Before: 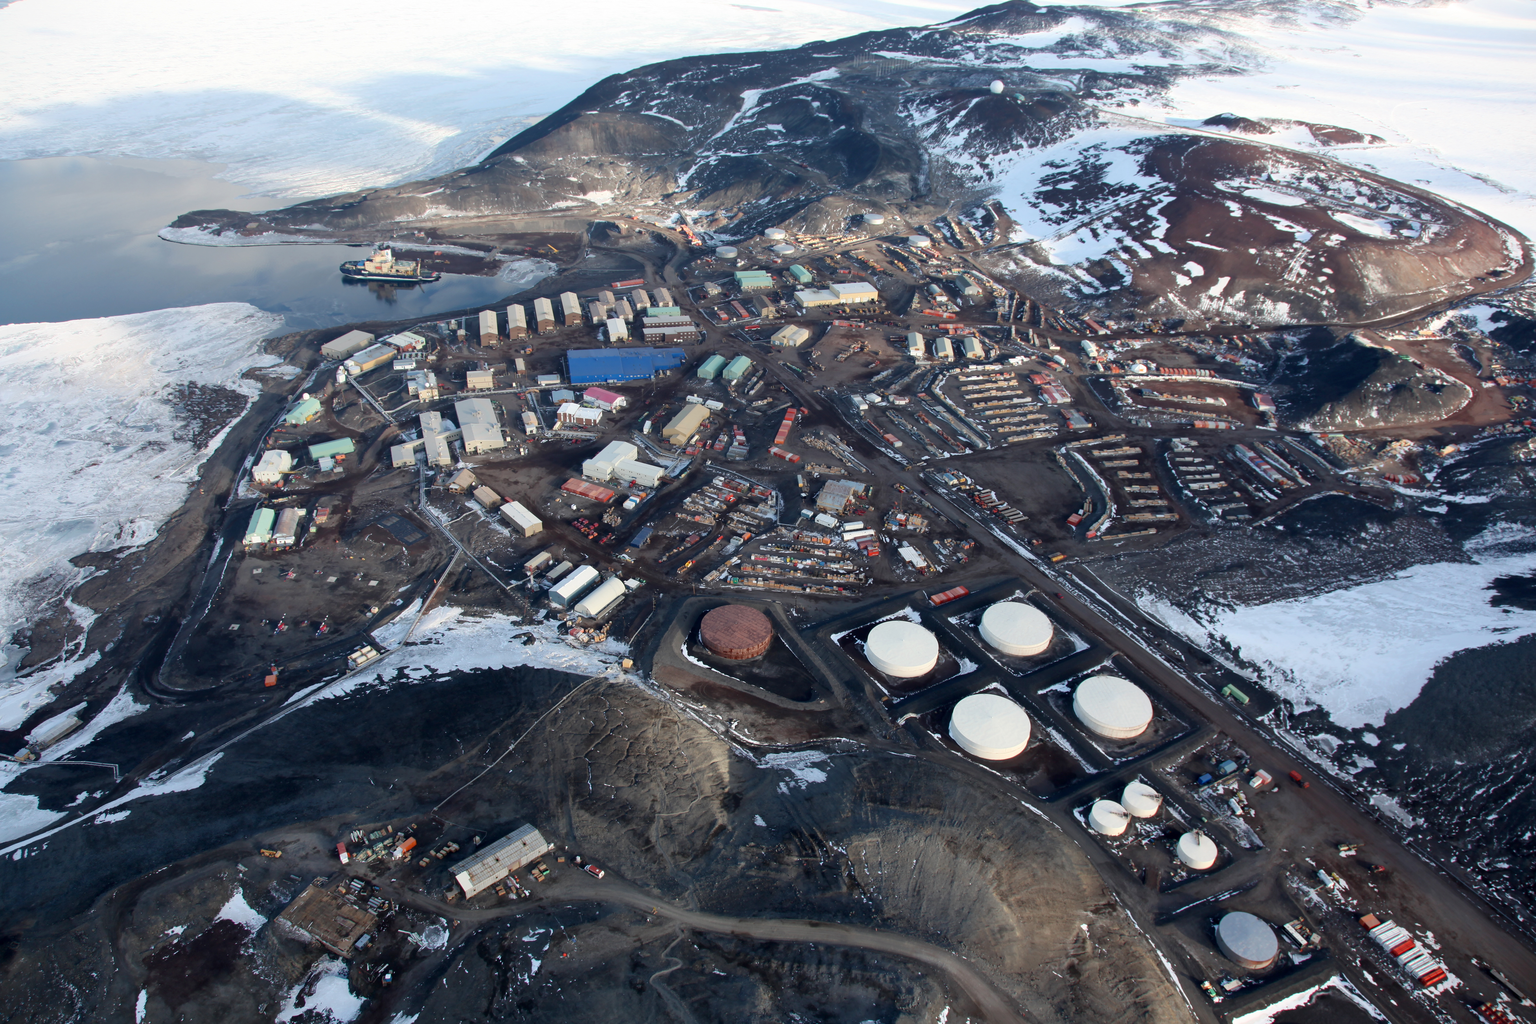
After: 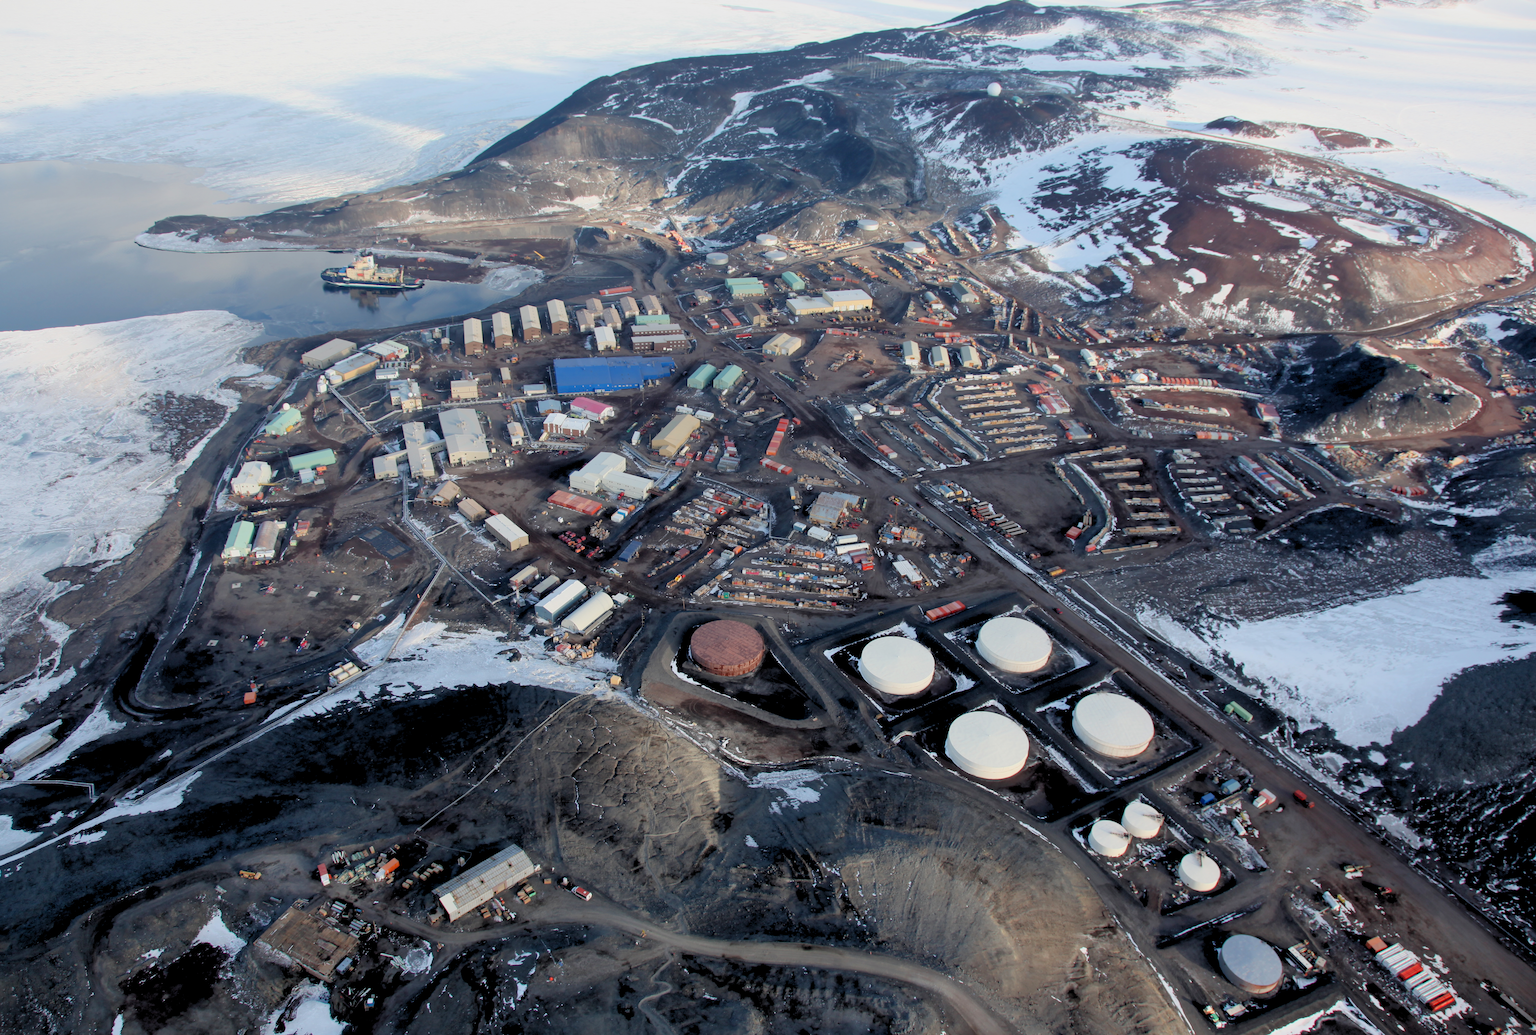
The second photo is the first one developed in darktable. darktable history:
crop and rotate: left 1.774%, right 0.633%, bottom 1.28%
rgb levels: preserve colors sum RGB, levels [[0.038, 0.433, 0.934], [0, 0.5, 1], [0, 0.5, 1]]
